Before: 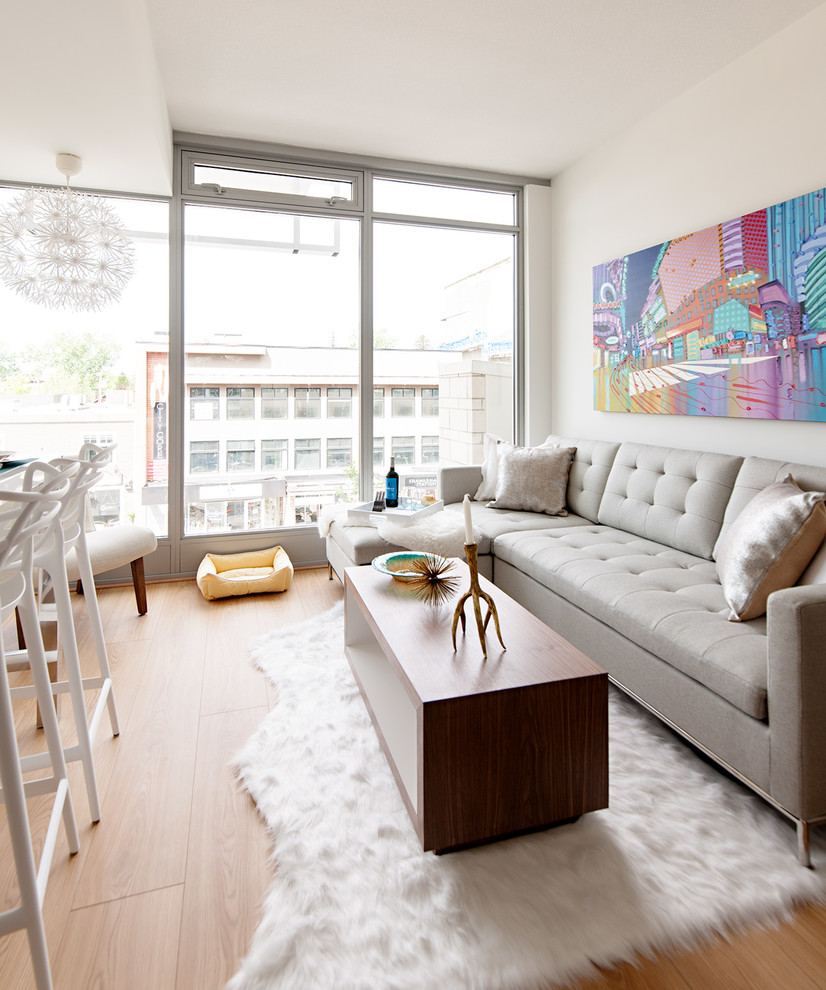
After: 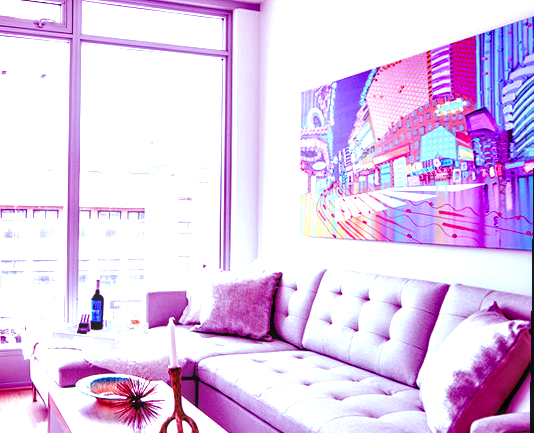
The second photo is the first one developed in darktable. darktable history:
rotate and perspective: rotation 0.8°, automatic cropping off
exposure: black level correction 0, exposure 0.7 EV, compensate exposure bias true, compensate highlight preservation false
local contrast: on, module defaults
white balance: red 0.931, blue 1.11
rgb levels: levels [[0.013, 0.434, 0.89], [0, 0.5, 1], [0, 0.5, 1]]
color balance: mode lift, gamma, gain (sRGB), lift [1, 1, 0.101, 1]
crop: left 36.005%, top 18.293%, right 0.31%, bottom 38.444%
vibrance: vibrance 22%
